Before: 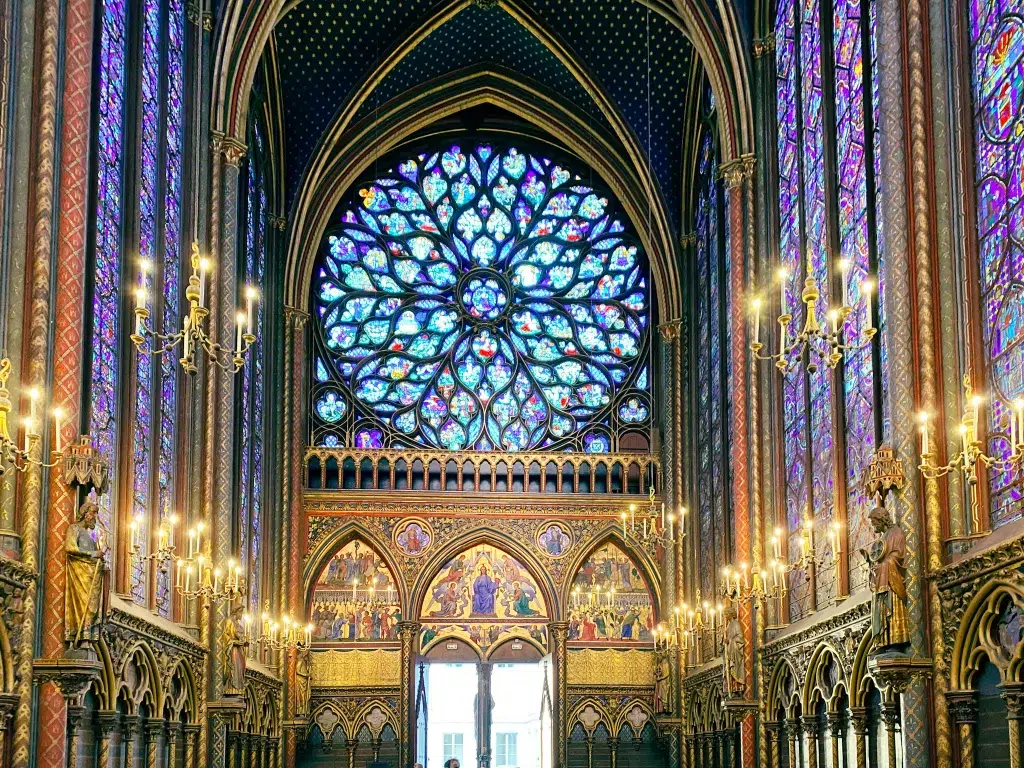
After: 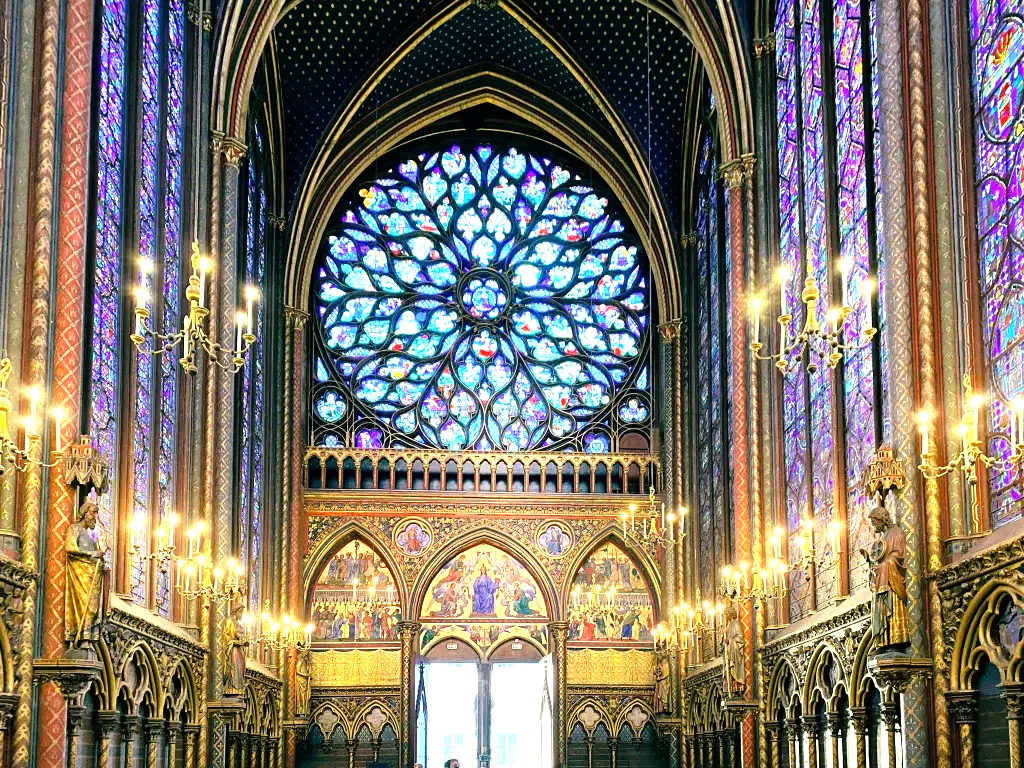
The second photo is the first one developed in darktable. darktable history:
tone equalizer: -8 EV -0.736 EV, -7 EV -0.734 EV, -6 EV -0.584 EV, -5 EV -0.37 EV, -3 EV 0.402 EV, -2 EV 0.6 EV, -1 EV 0.674 EV, +0 EV 0.748 EV
